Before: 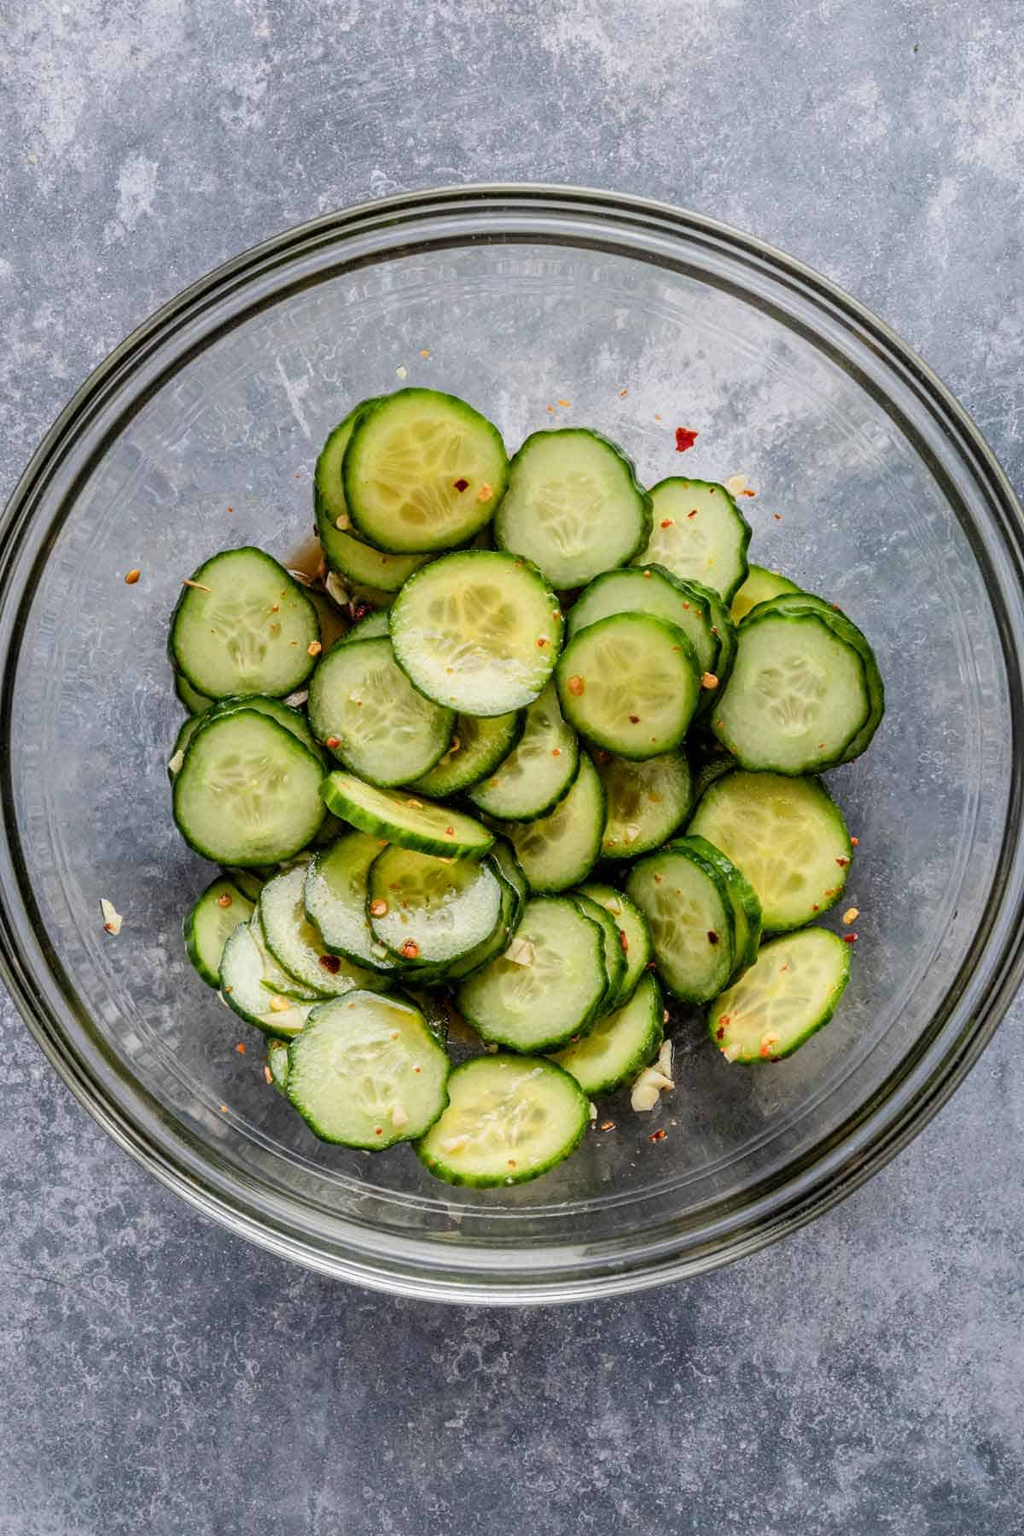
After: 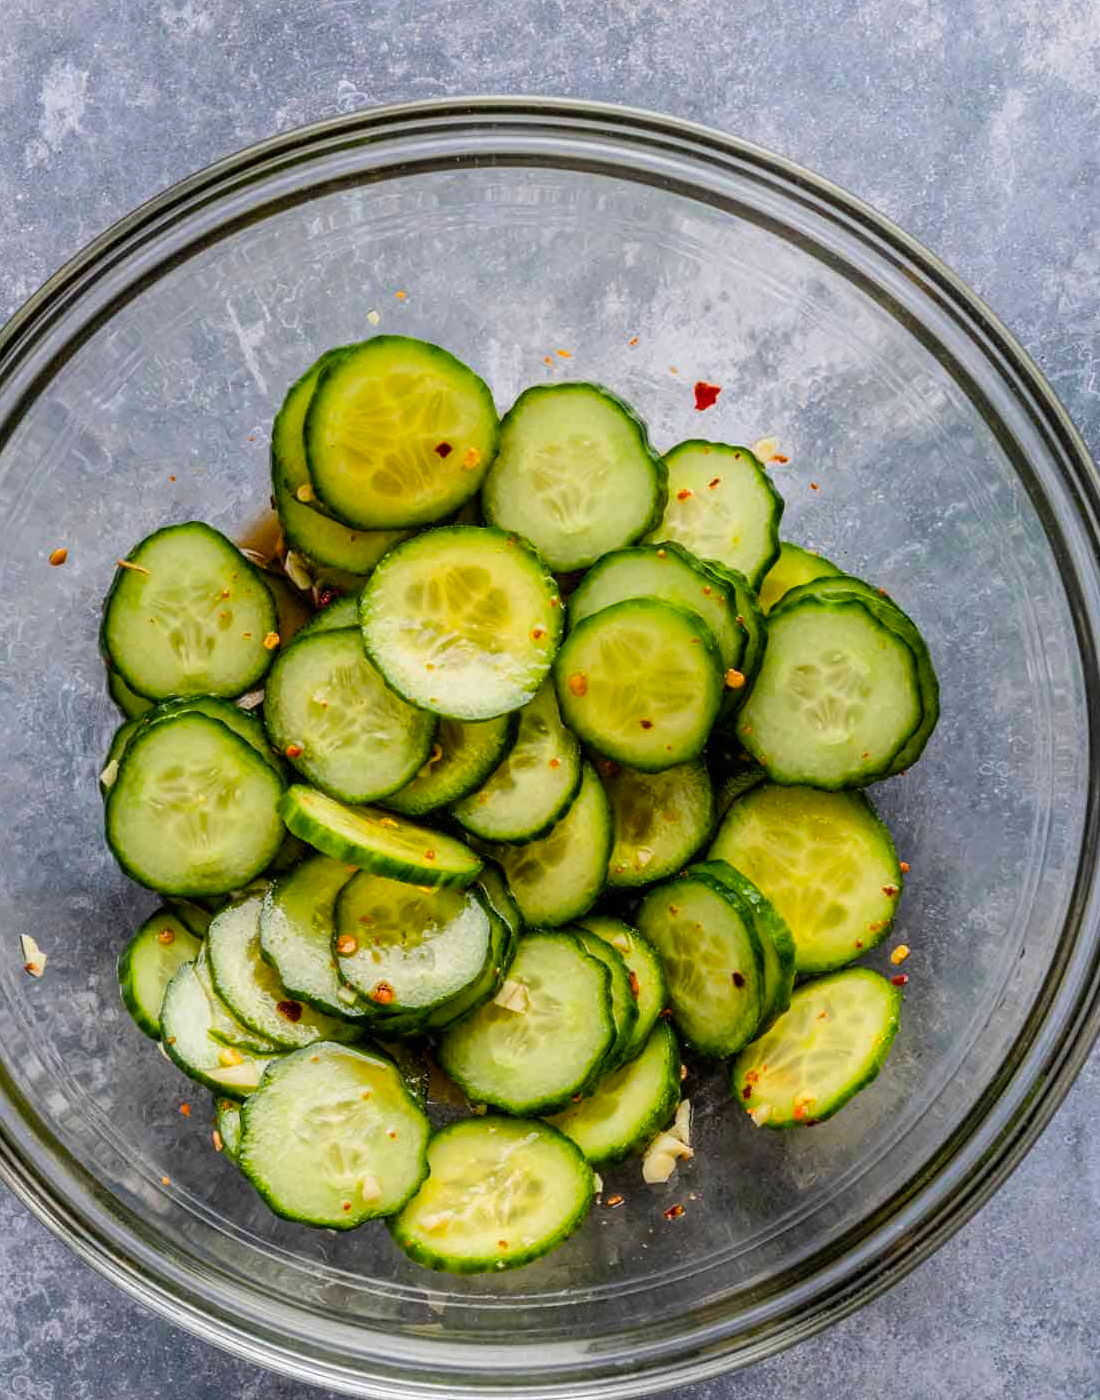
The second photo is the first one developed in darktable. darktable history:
color balance rgb: perceptual saturation grading › global saturation 25%, global vibrance 20%
crop: left 8.155%, top 6.611%, bottom 15.385%
